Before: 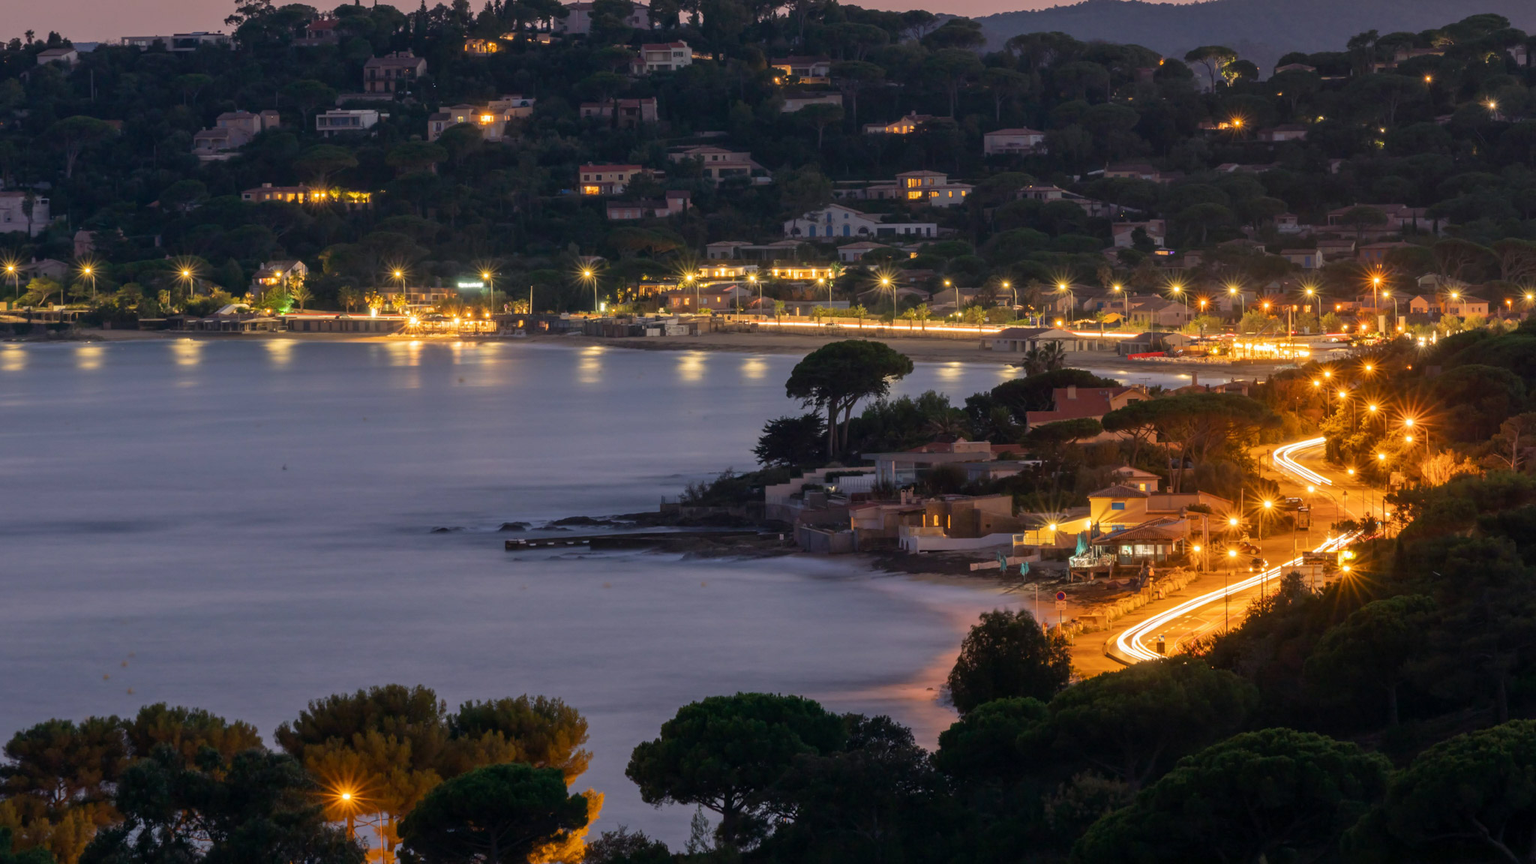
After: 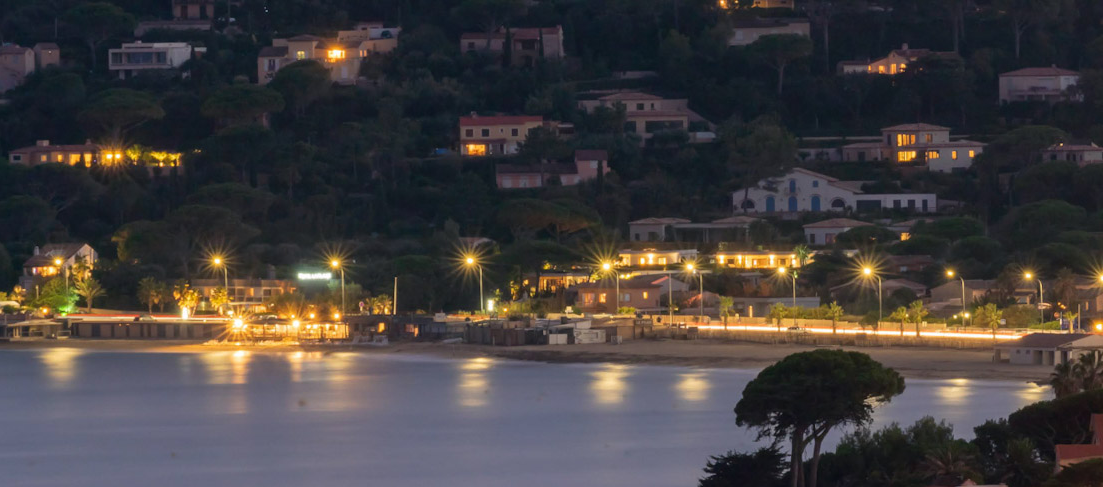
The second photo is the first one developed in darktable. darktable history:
exposure: compensate highlight preservation false
crop: left 15.306%, top 9.065%, right 30.789%, bottom 48.638%
